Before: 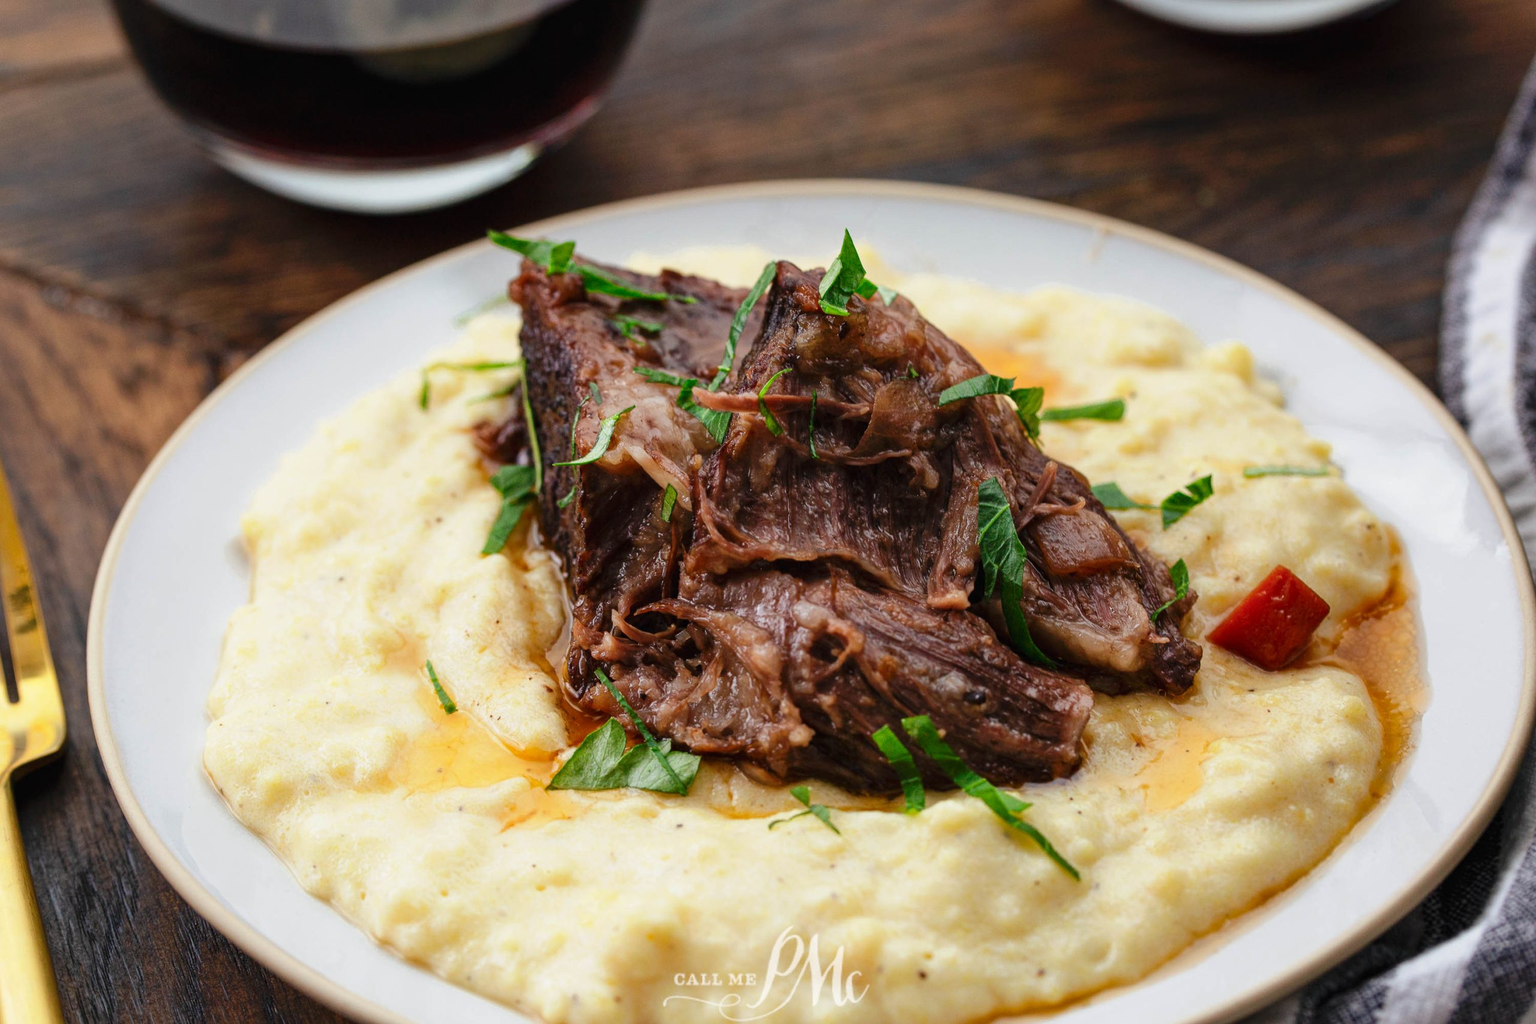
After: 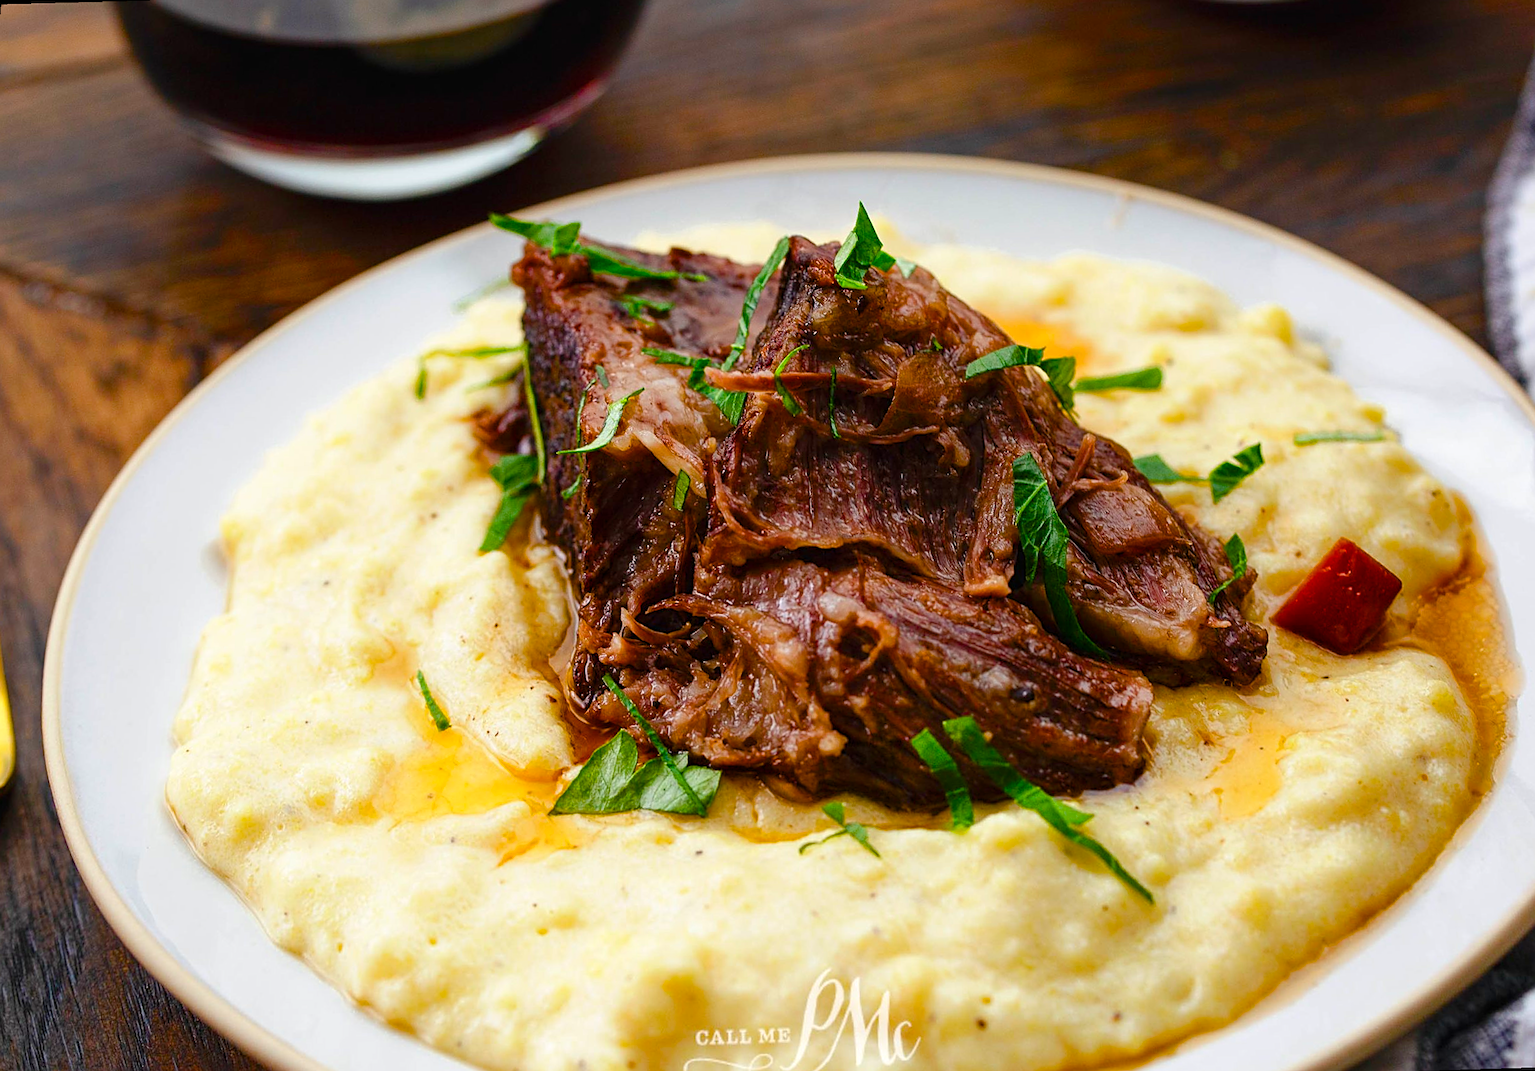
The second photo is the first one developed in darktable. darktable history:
sharpen: on, module defaults
color balance rgb: perceptual saturation grading › global saturation 45%, perceptual saturation grading › highlights -25%, perceptual saturation grading › shadows 50%, perceptual brilliance grading › global brilliance 3%, global vibrance 3%
rotate and perspective: rotation -1.68°, lens shift (vertical) -0.146, crop left 0.049, crop right 0.912, crop top 0.032, crop bottom 0.96
